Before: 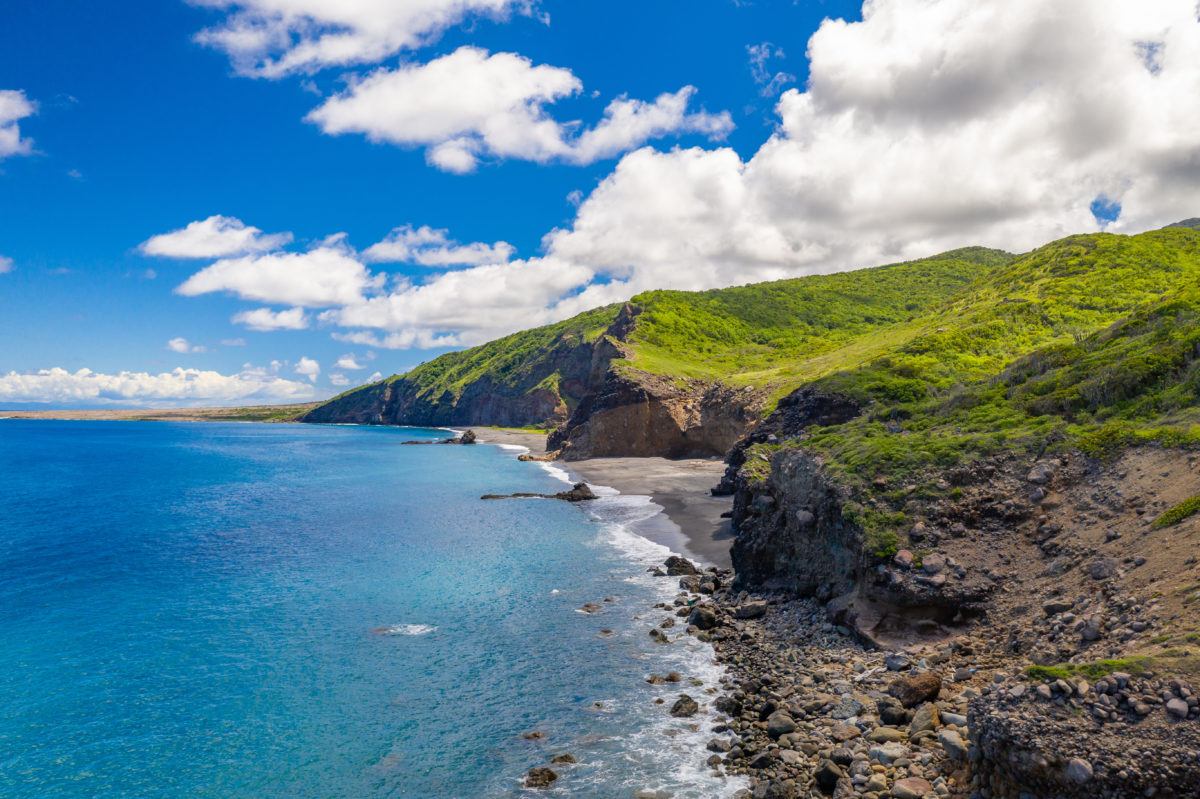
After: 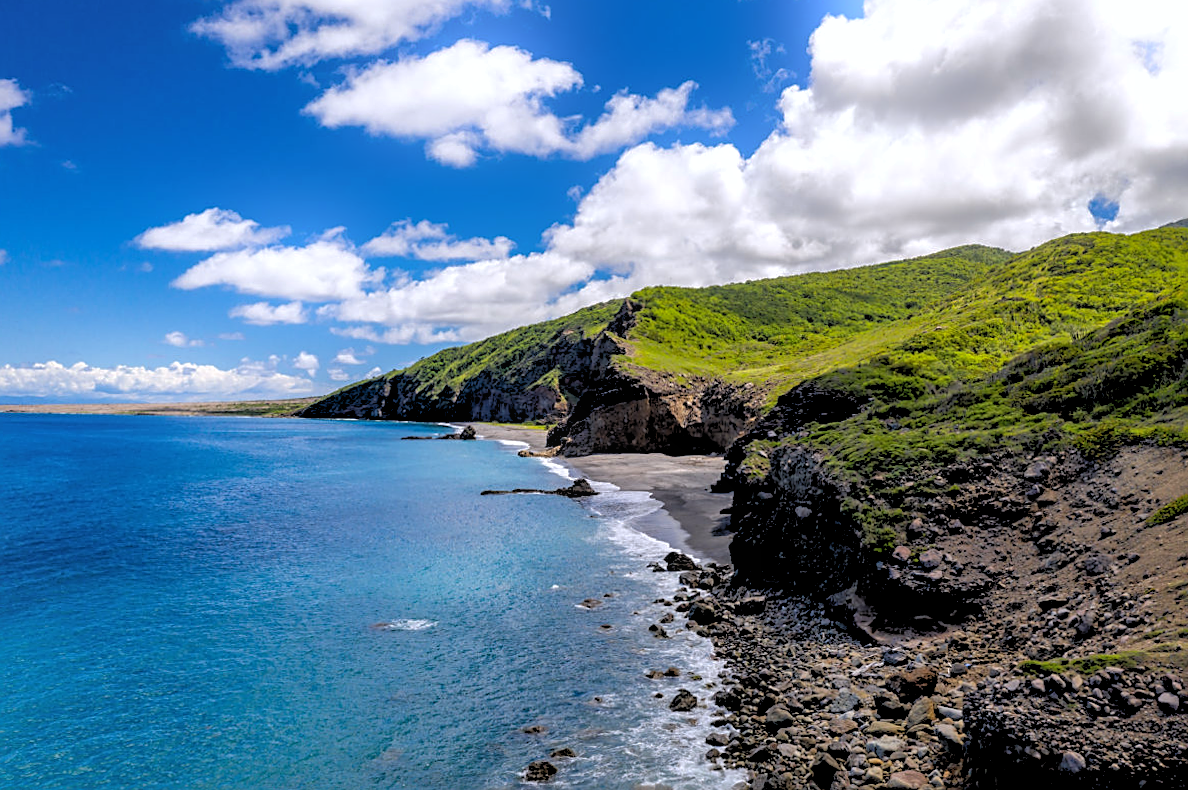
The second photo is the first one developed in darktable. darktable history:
crop: bottom 0.071%
shadows and highlights: on, module defaults
rotate and perspective: rotation 0.174°, lens shift (vertical) 0.013, lens shift (horizontal) 0.019, shear 0.001, automatic cropping original format, crop left 0.007, crop right 0.991, crop top 0.016, crop bottom 0.997
bloom: size 9%, threshold 100%, strength 7%
sharpen: on, module defaults
white balance: red 0.984, blue 1.059
rgb levels: levels [[0.034, 0.472, 0.904], [0, 0.5, 1], [0, 0.5, 1]]
